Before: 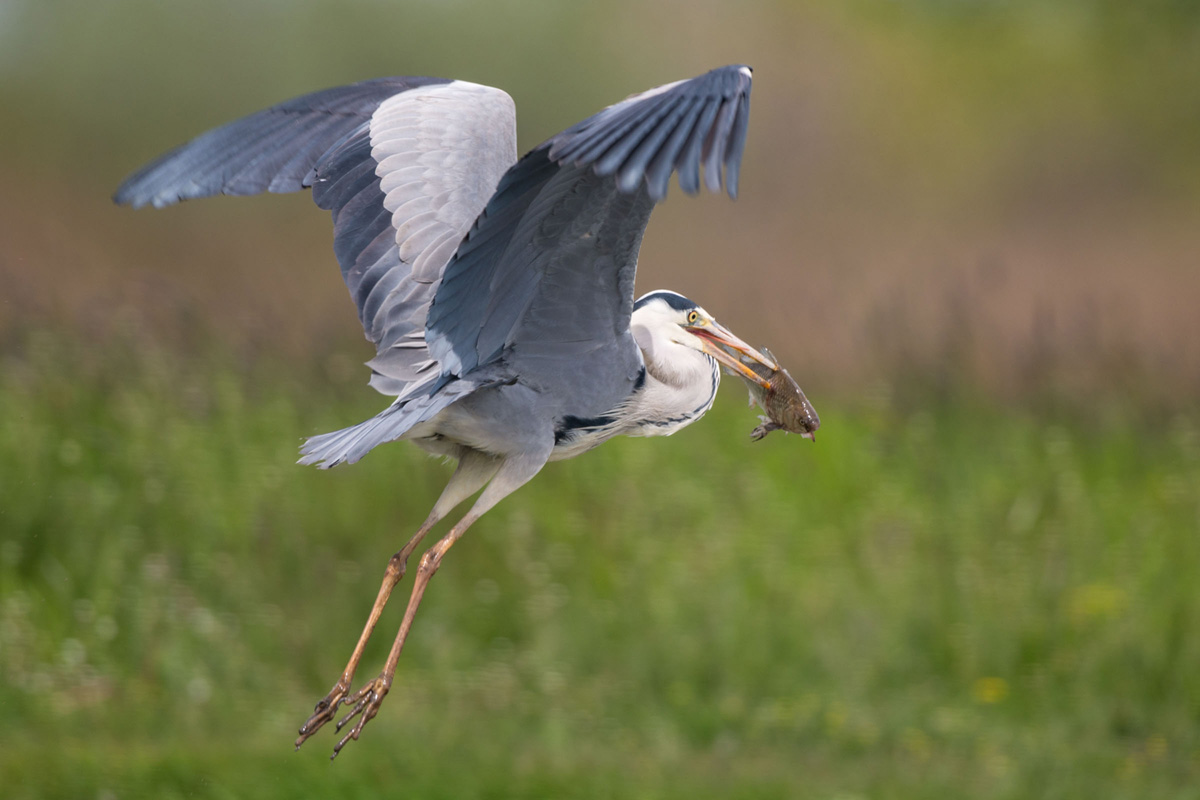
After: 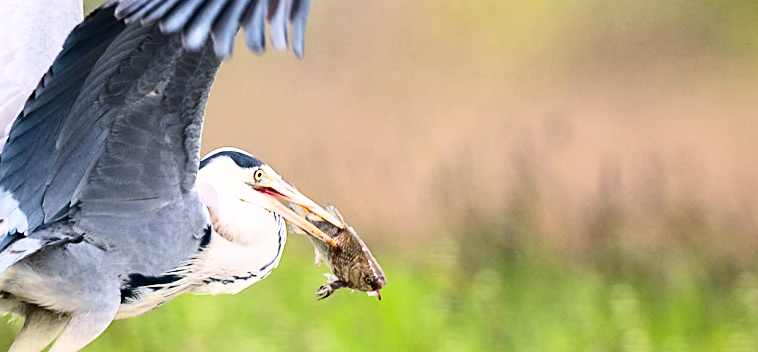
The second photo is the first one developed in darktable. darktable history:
filmic rgb: middle gray luminance 9.39%, black relative exposure -10.58 EV, white relative exposure 3.43 EV, target black luminance 0%, hardness 5.98, latitude 59.64%, contrast 1.086, highlights saturation mix 4.11%, shadows ↔ highlights balance 28.59%
sharpen: on, module defaults
crop: left 36.241%, top 17.868%, right 0.515%, bottom 38.095%
contrast brightness saturation: contrast 0.328, brightness -0.076, saturation 0.171
exposure: black level correction 0, exposure 1.096 EV, compensate exposure bias true, compensate highlight preservation false
